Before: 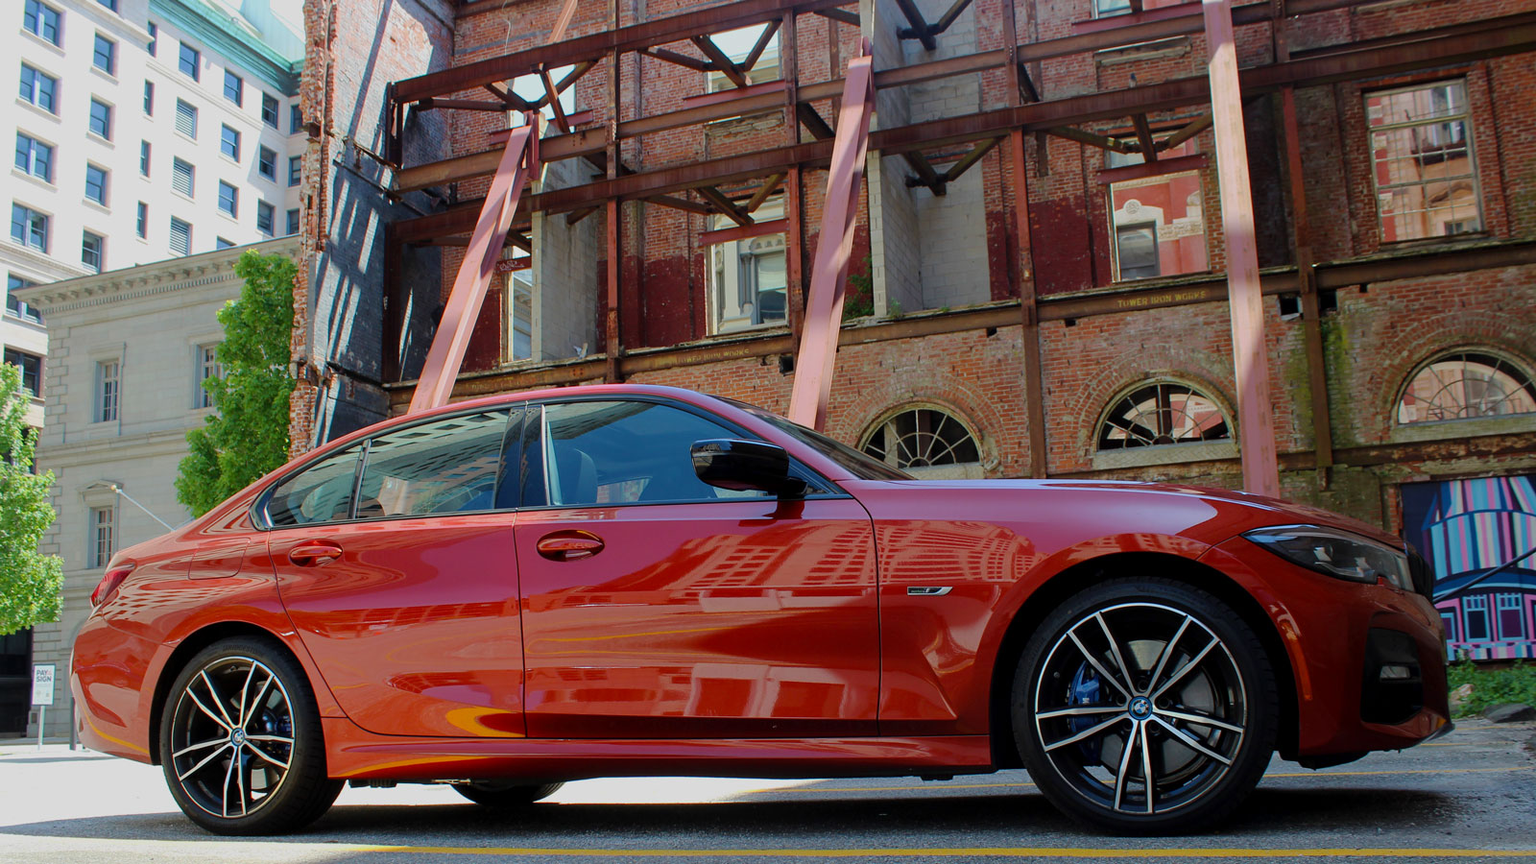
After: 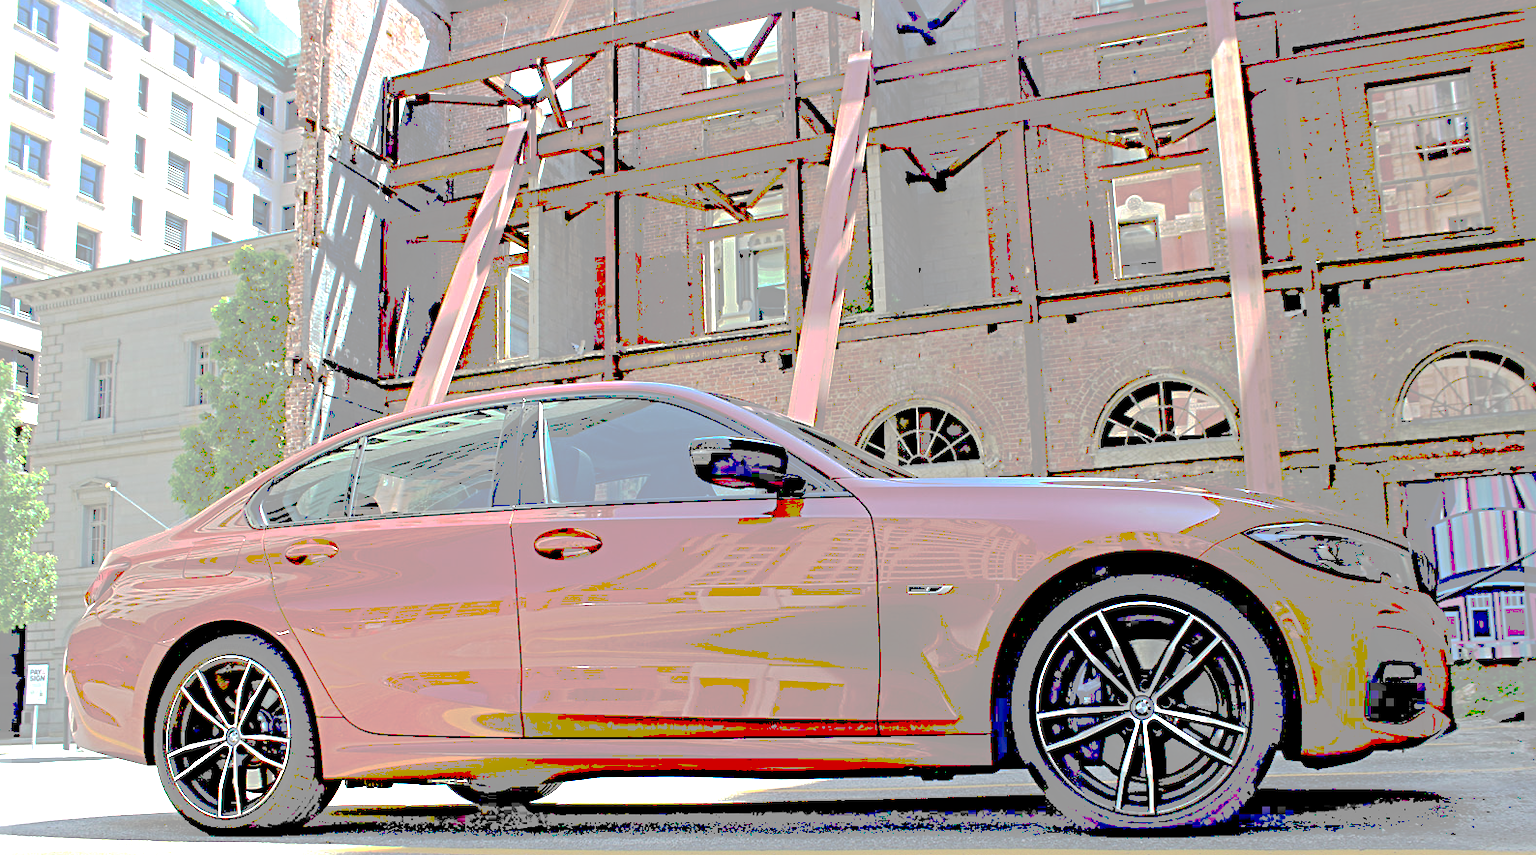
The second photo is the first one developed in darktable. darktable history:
tone equalizer: -8 EV -1.06 EV, -7 EV -1.03 EV, -6 EV -0.853 EV, -5 EV -0.596 EV, -3 EV 0.563 EV, -2 EV 0.888 EV, -1 EV 0.99 EV, +0 EV 1.06 EV, mask exposure compensation -0.495 EV
crop: left 0.461%, top 0.708%, right 0.244%, bottom 0.962%
tone curve: curves: ch0 [(0, 0) (0.003, 0.626) (0.011, 0.626) (0.025, 0.63) (0.044, 0.631) (0.069, 0.632) (0.1, 0.636) (0.136, 0.637) (0.177, 0.641) (0.224, 0.642) (0.277, 0.646) (0.335, 0.649) (0.399, 0.661) (0.468, 0.679) (0.543, 0.702) (0.623, 0.732) (0.709, 0.769) (0.801, 0.804) (0.898, 0.847) (1, 1)], preserve colors none
sharpen: radius 4.861
exposure: compensate highlight preservation false
haze removal: strength 0.278, distance 0.245, compatibility mode true, adaptive false
